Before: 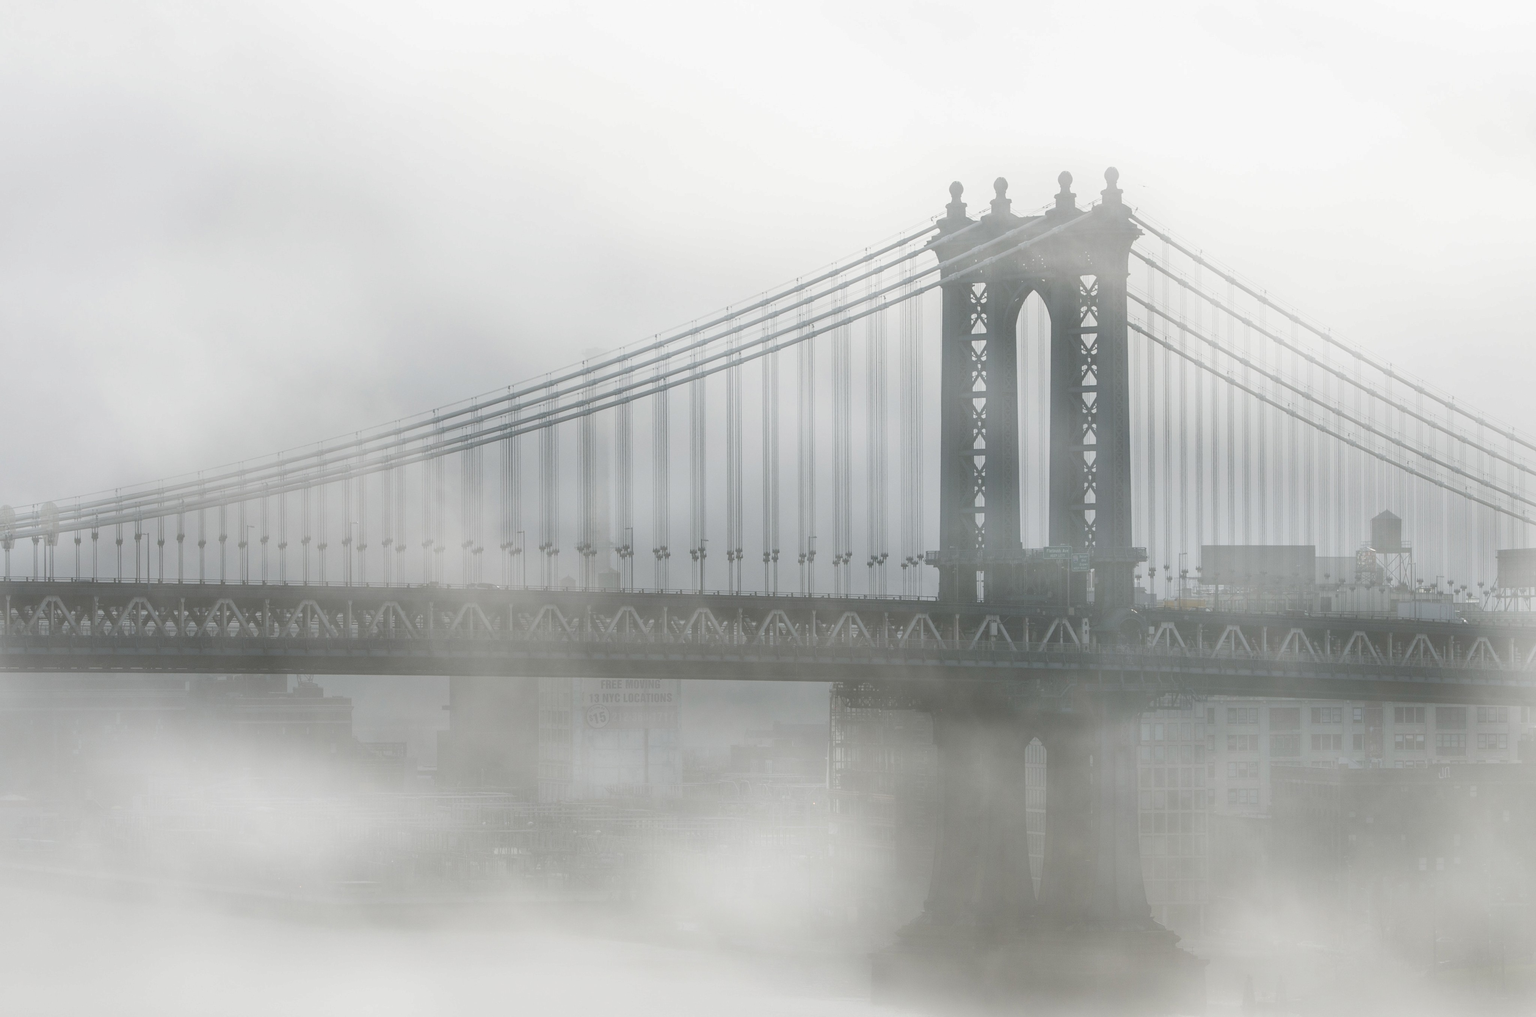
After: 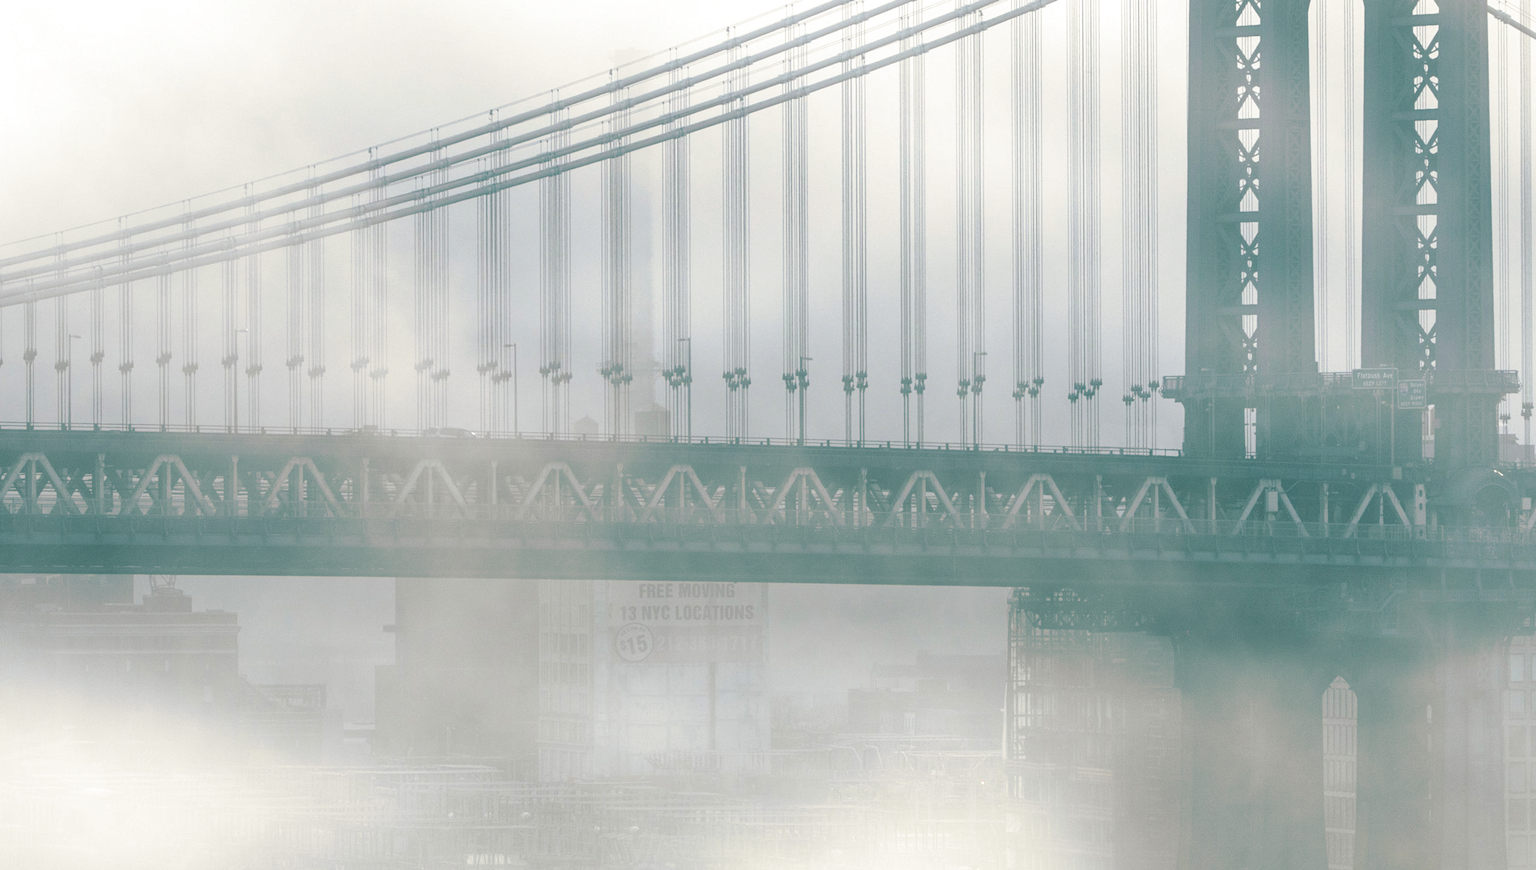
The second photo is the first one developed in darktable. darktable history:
split-toning: shadows › hue 186.43°, highlights › hue 49.29°, compress 30.29%
exposure: black level correction 0, exposure 0.5 EV, compensate highlight preservation false
crop: left 13.312%, top 31.28%, right 24.627%, bottom 15.582%
